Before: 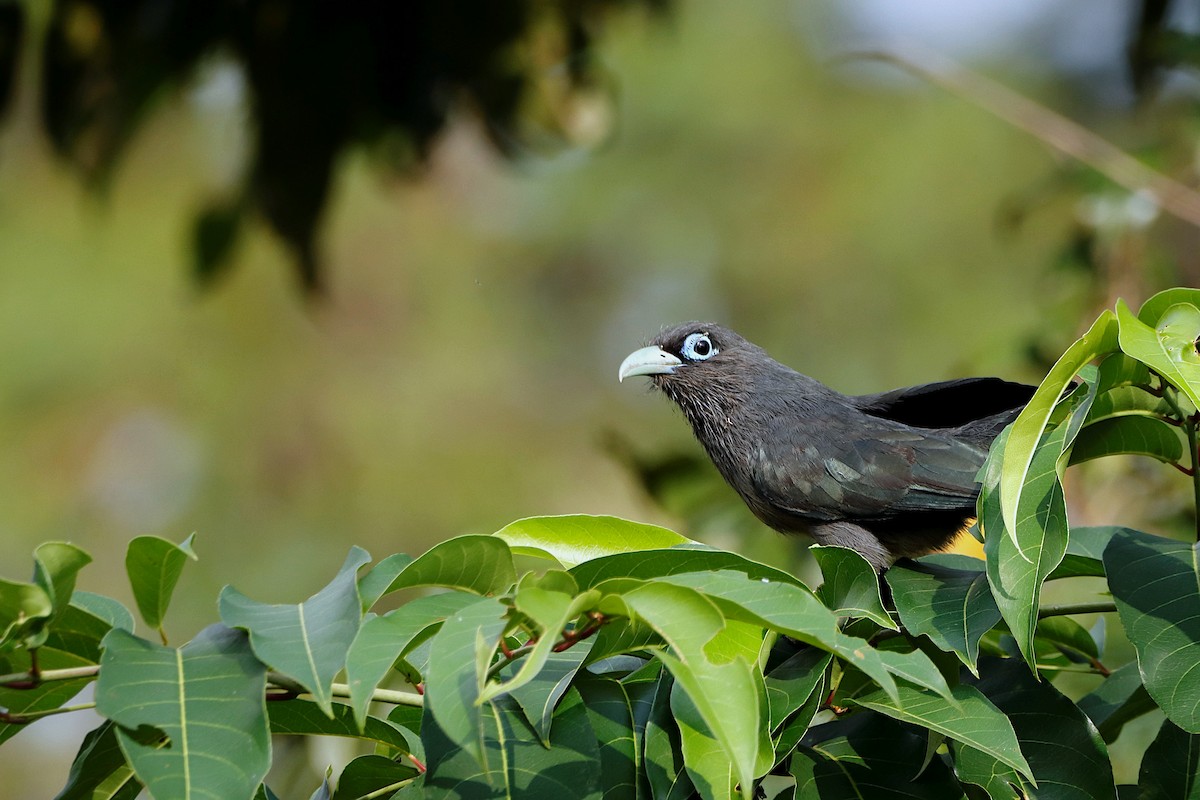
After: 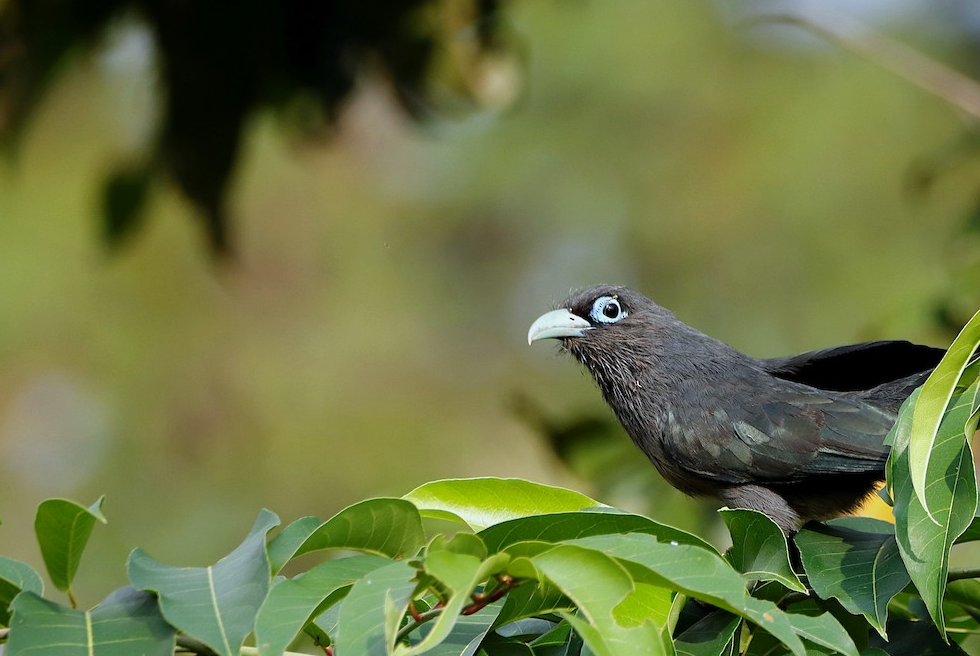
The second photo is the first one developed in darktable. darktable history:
crop and rotate: left 7.653%, top 4.635%, right 10.618%, bottom 13.273%
